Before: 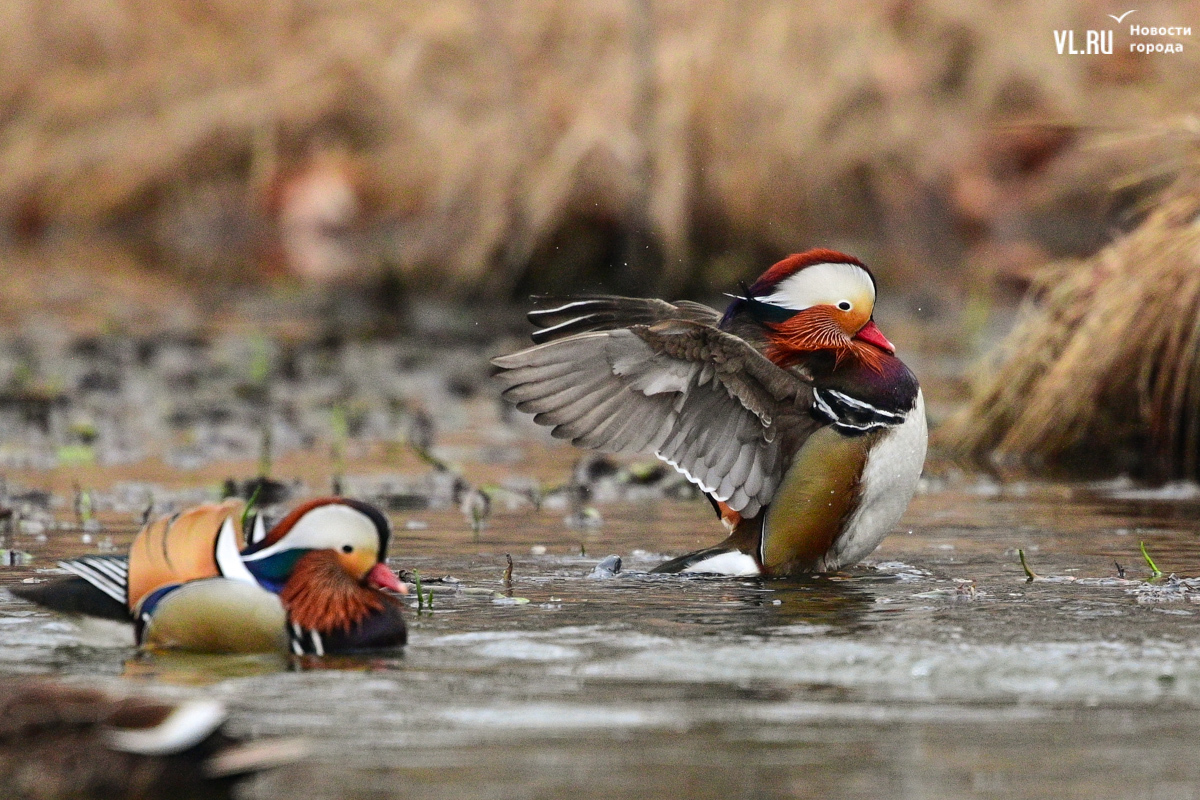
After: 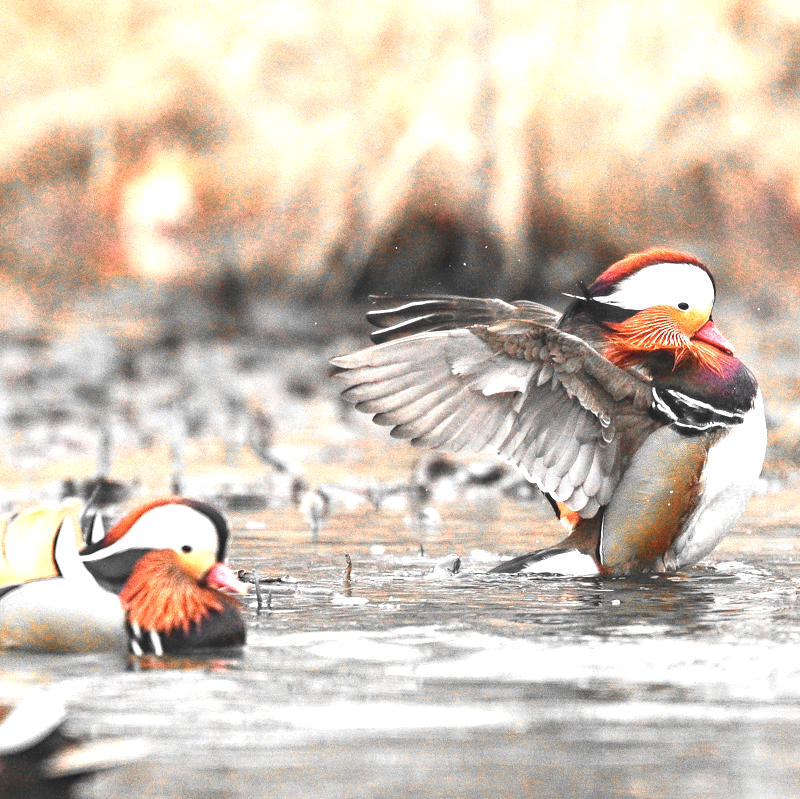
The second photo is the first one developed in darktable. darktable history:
color zones: curves: ch0 [(0, 0.65) (0.096, 0.644) (0.221, 0.539) (0.429, 0.5) (0.571, 0.5) (0.714, 0.5) (0.857, 0.5) (1, 0.65)]; ch1 [(0, 0.5) (0.143, 0.5) (0.257, -0.002) (0.429, 0.04) (0.571, -0.001) (0.714, -0.015) (0.857, 0.024) (1, 0.5)]
crop and rotate: left 13.42%, right 19.867%
contrast brightness saturation: contrast -0.101, brightness 0.052, saturation 0.075
exposure: black level correction 0, exposure 1.509 EV, compensate highlight preservation false
